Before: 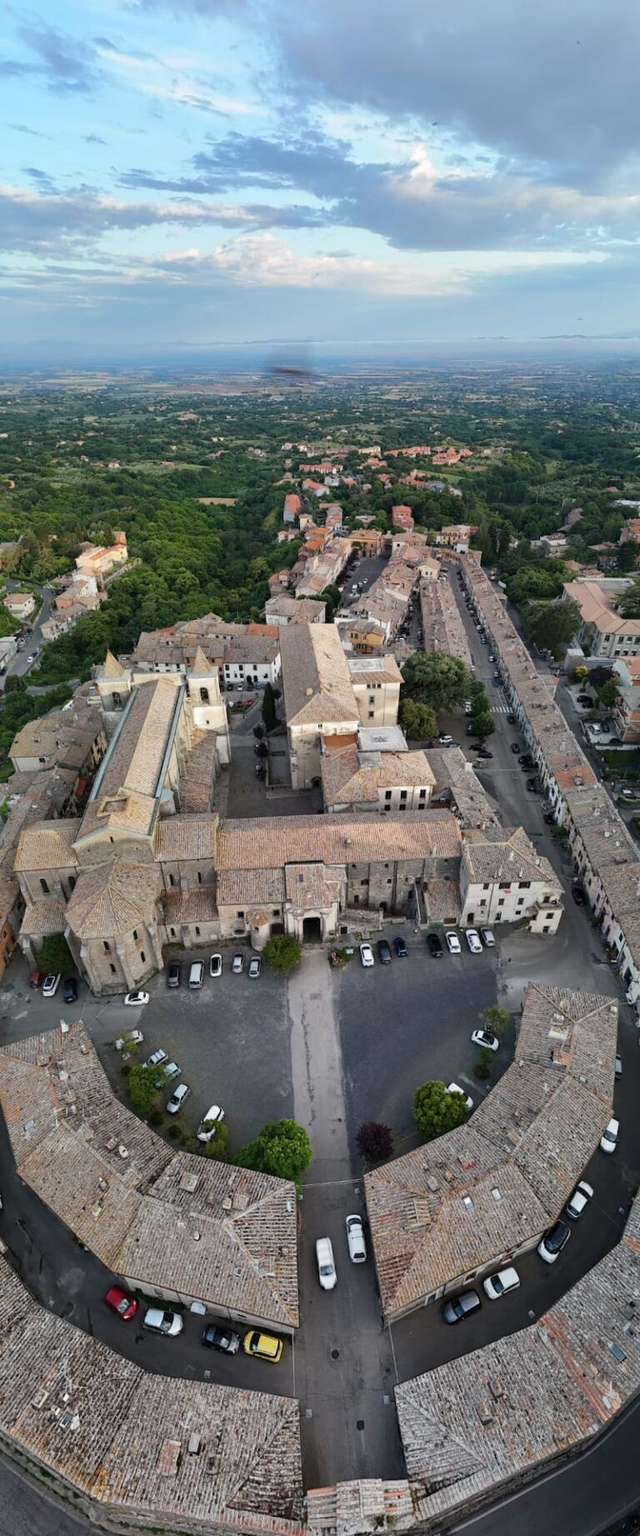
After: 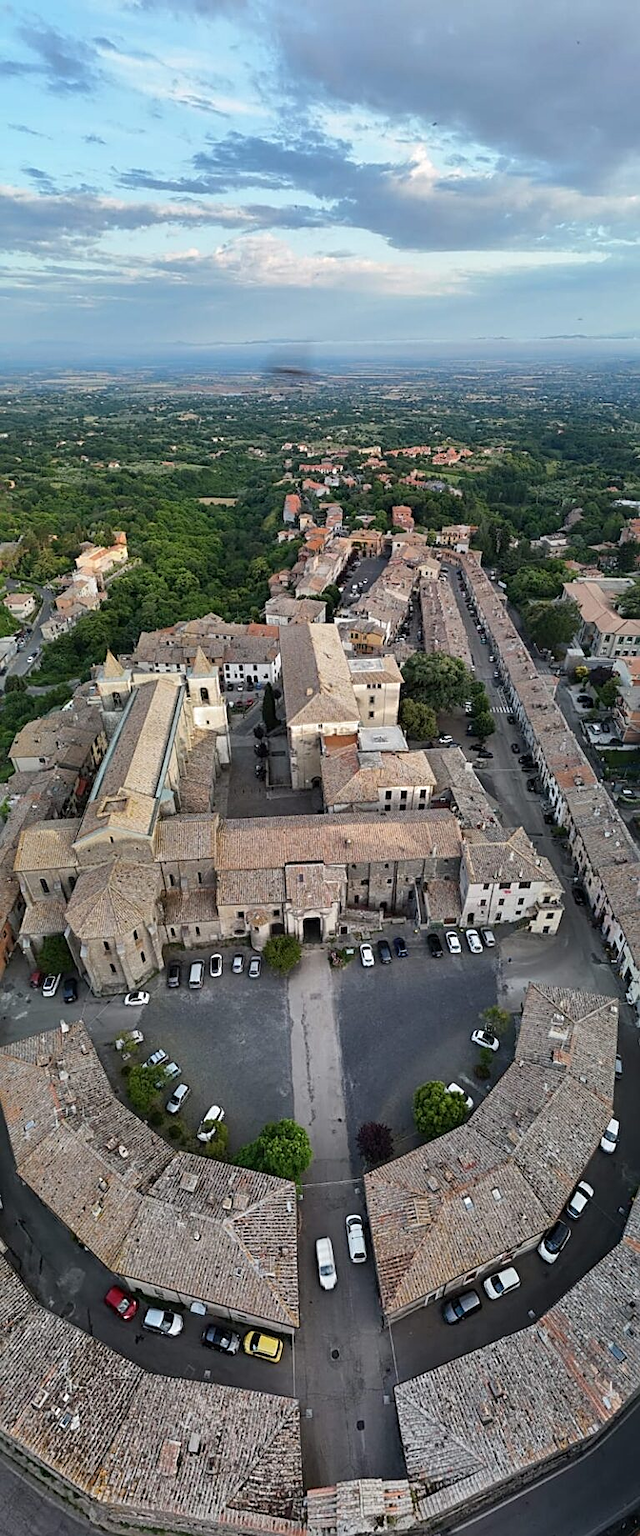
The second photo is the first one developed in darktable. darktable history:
base curve: exposure shift 0, preserve colors none
sharpen: on, module defaults
shadows and highlights: shadows 32, highlights -32, soften with gaussian
